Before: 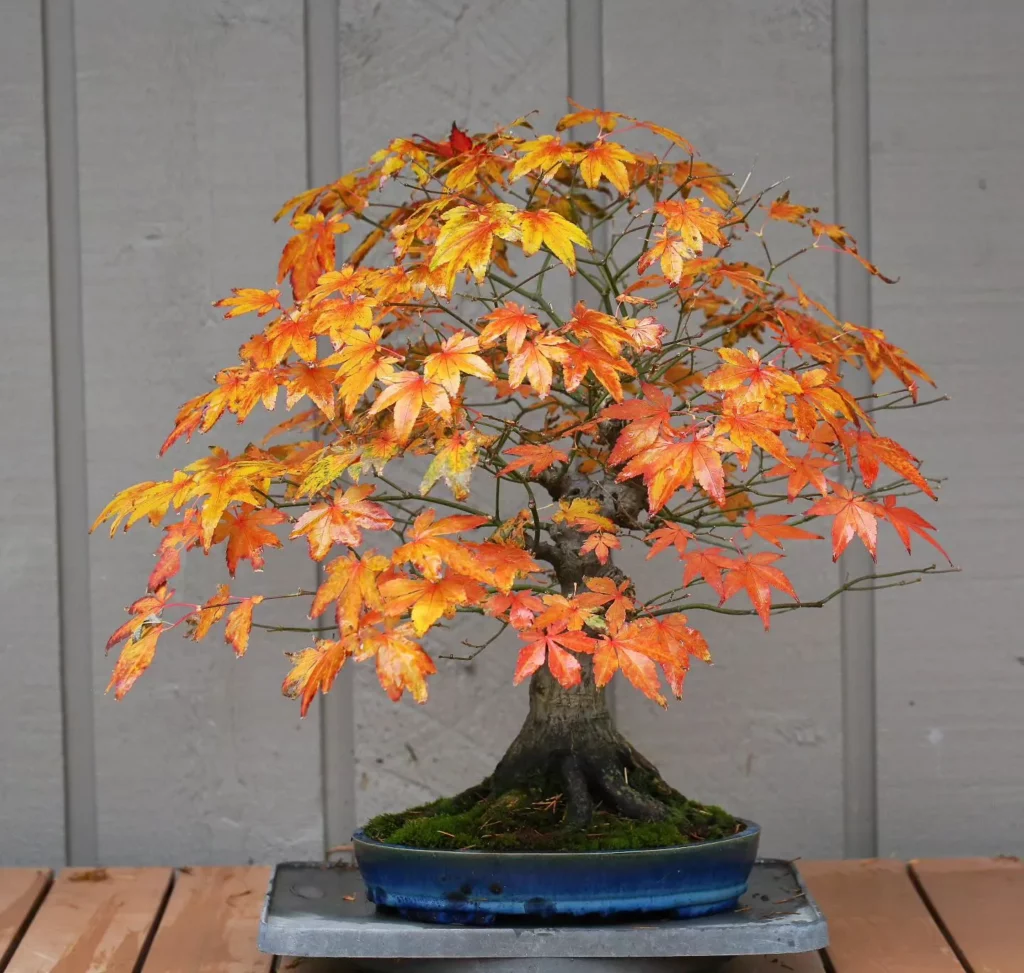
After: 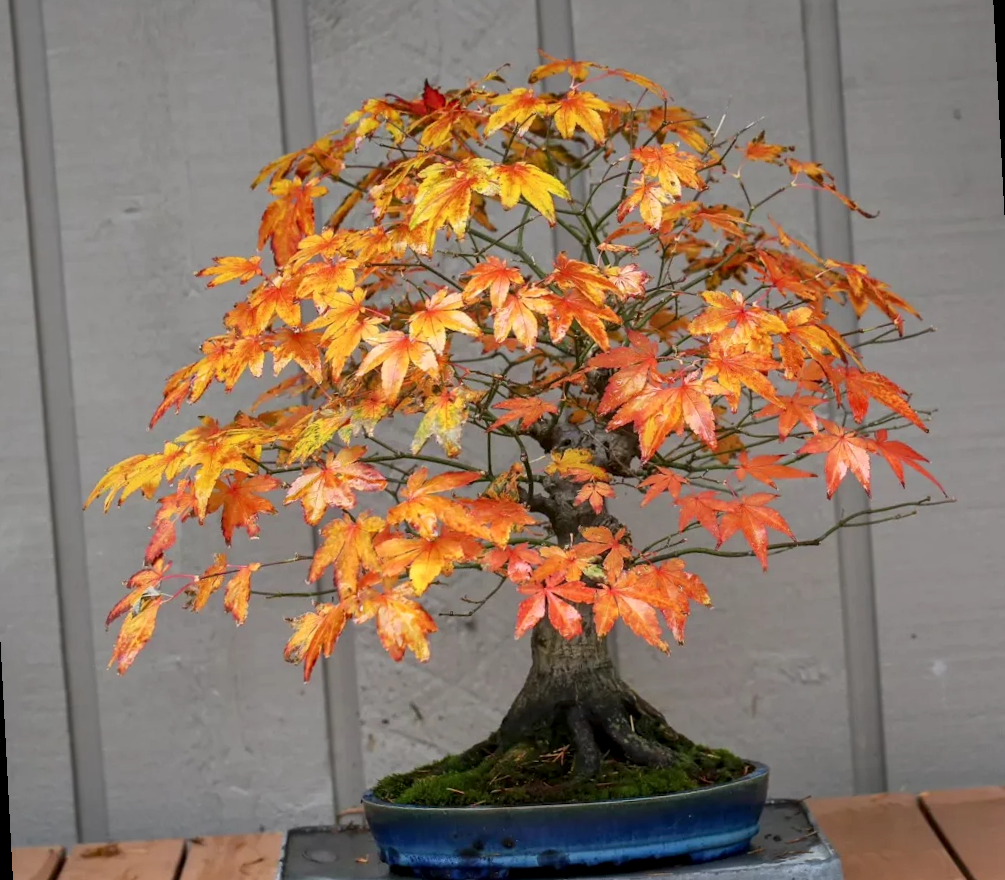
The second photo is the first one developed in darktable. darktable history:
rotate and perspective: rotation -3°, crop left 0.031, crop right 0.968, crop top 0.07, crop bottom 0.93
local contrast: on, module defaults
